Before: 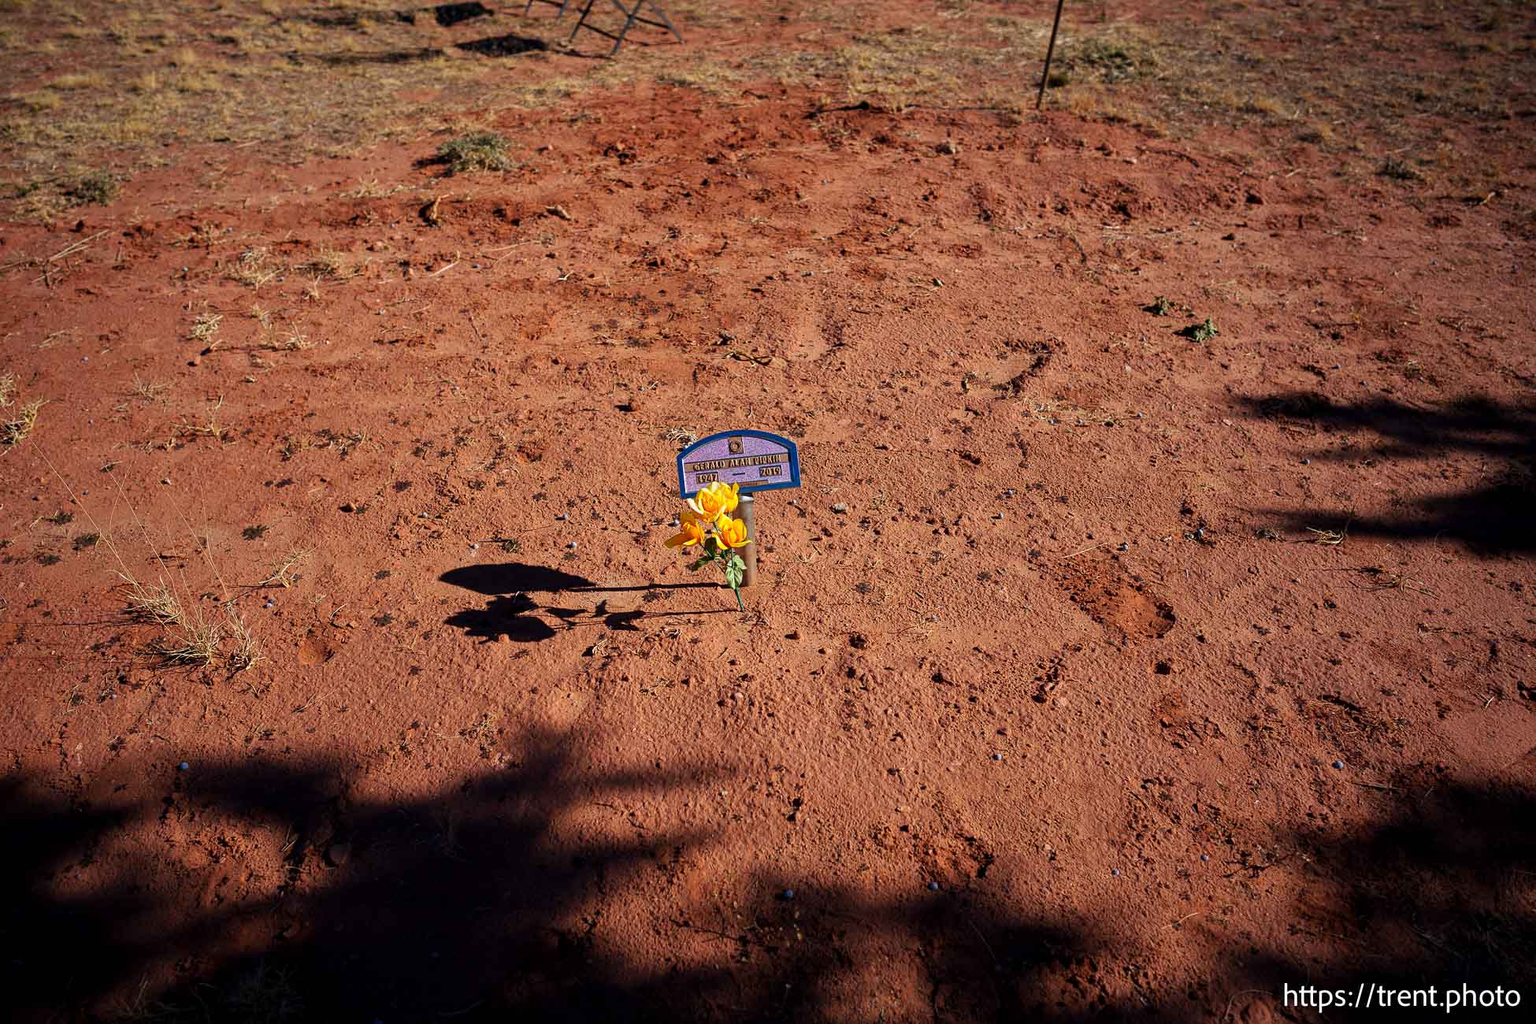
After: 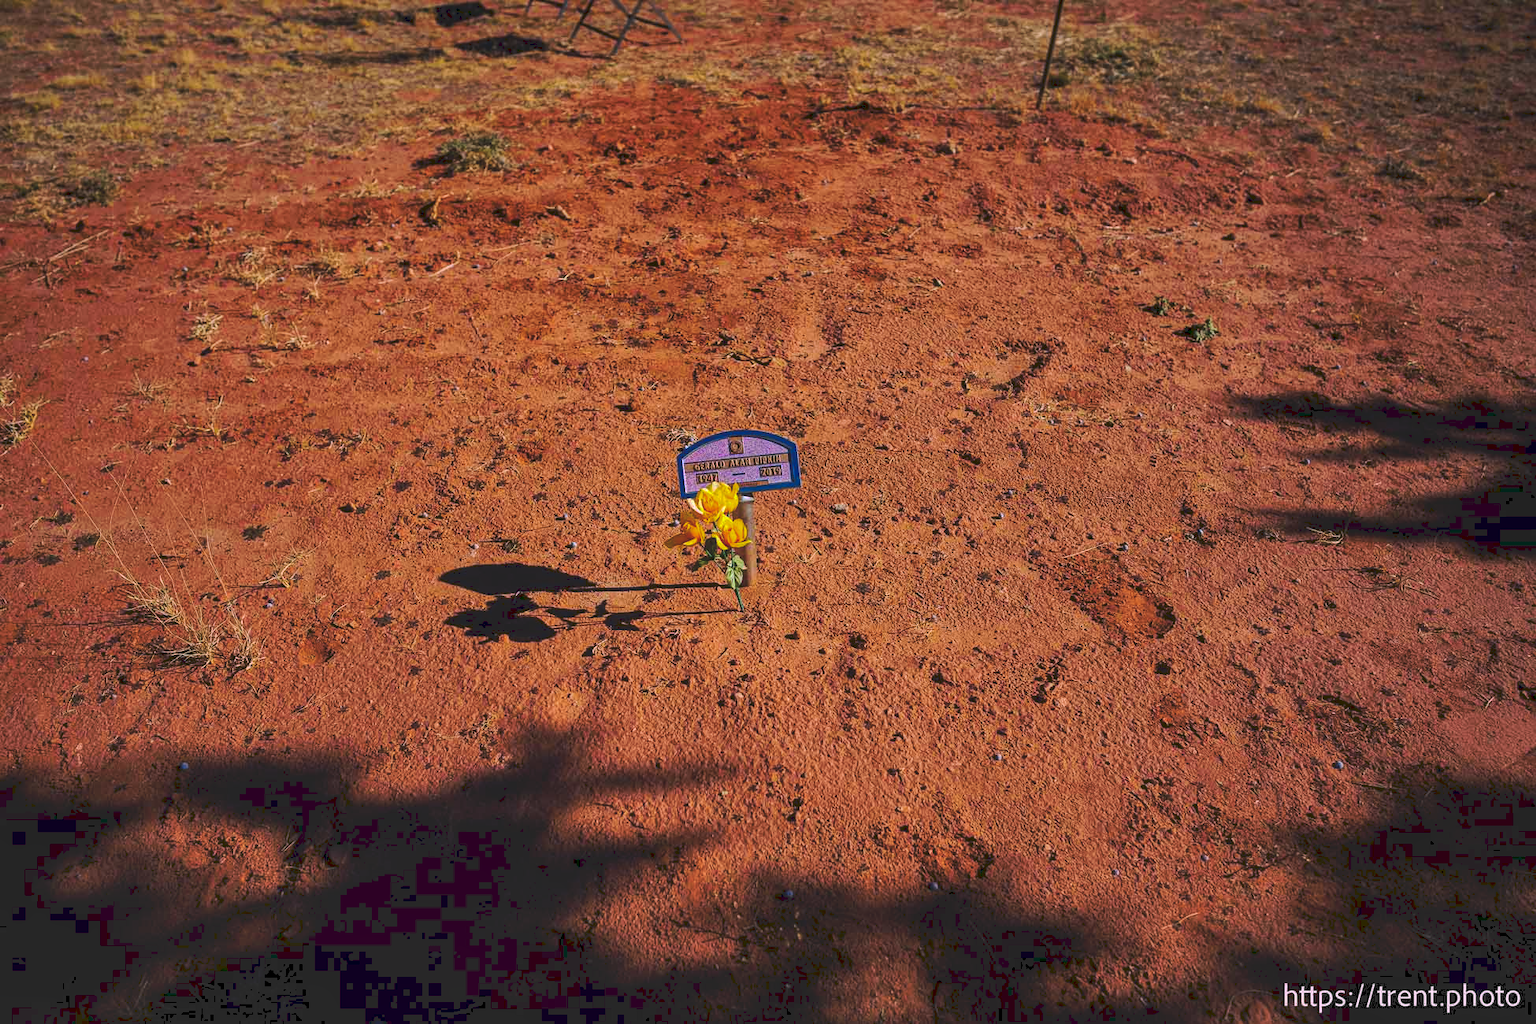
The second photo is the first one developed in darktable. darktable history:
tone curve: curves: ch0 [(0, 0) (0.003, 0.149) (0.011, 0.152) (0.025, 0.154) (0.044, 0.164) (0.069, 0.179) (0.1, 0.194) (0.136, 0.211) (0.177, 0.232) (0.224, 0.258) (0.277, 0.289) (0.335, 0.326) (0.399, 0.371) (0.468, 0.438) (0.543, 0.504) (0.623, 0.569) (0.709, 0.642) (0.801, 0.716) (0.898, 0.775) (1, 1)], preserve colors none
shadows and highlights: radius 336.06, shadows 28.56, soften with gaussian
local contrast: on, module defaults
color balance rgb: shadows lift › luminance -9.723%, highlights gain › chroma 1.516%, highlights gain › hue 309.29°, linear chroma grading › global chroma 14.408%, perceptual saturation grading › global saturation 29.787%
